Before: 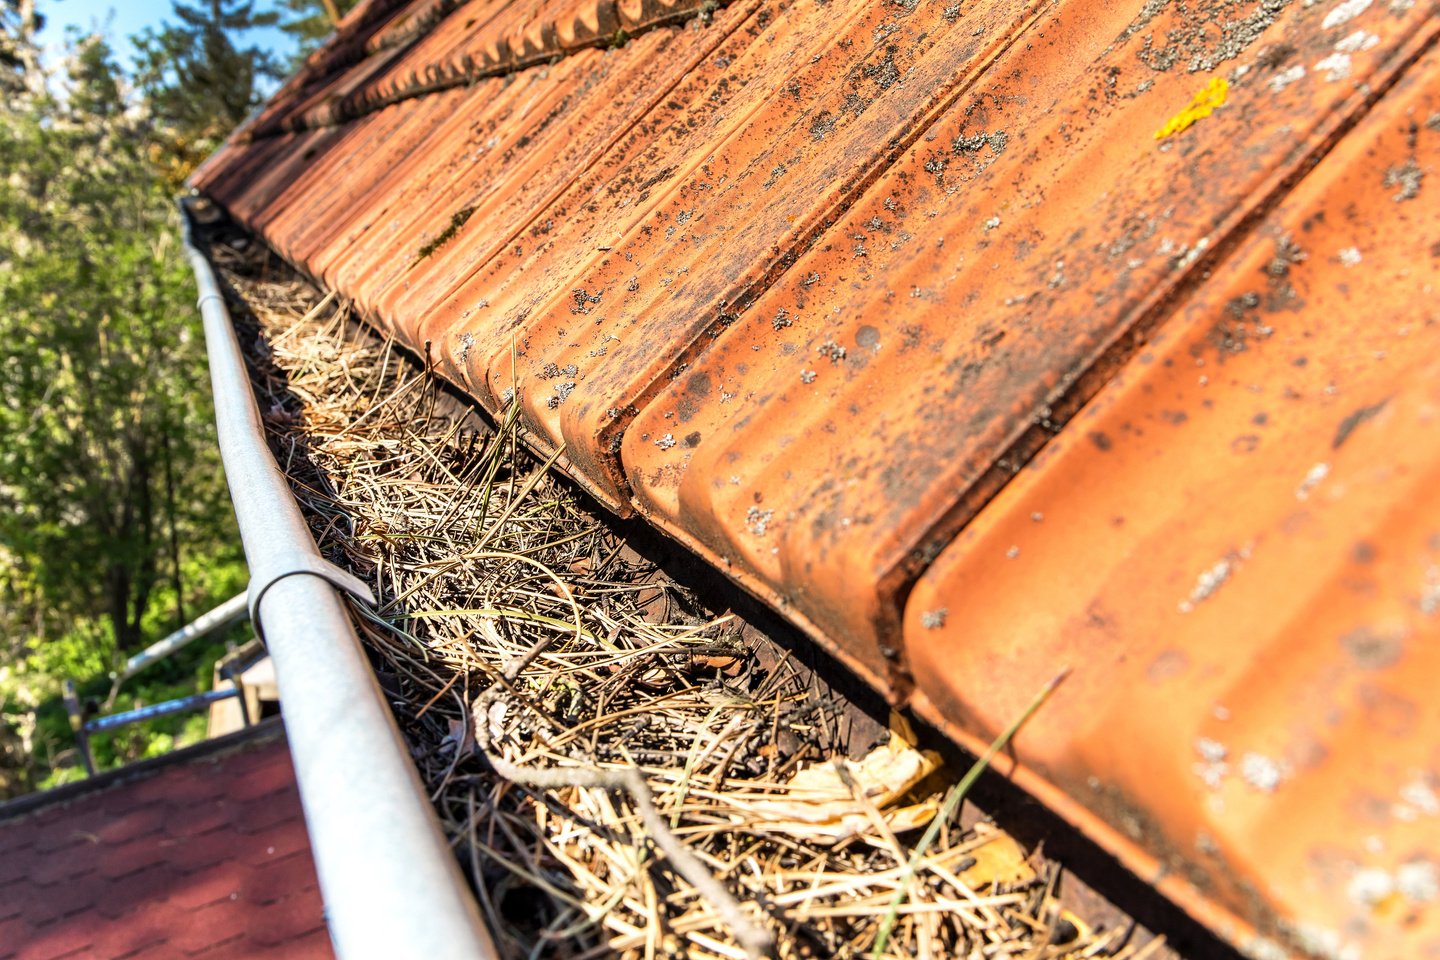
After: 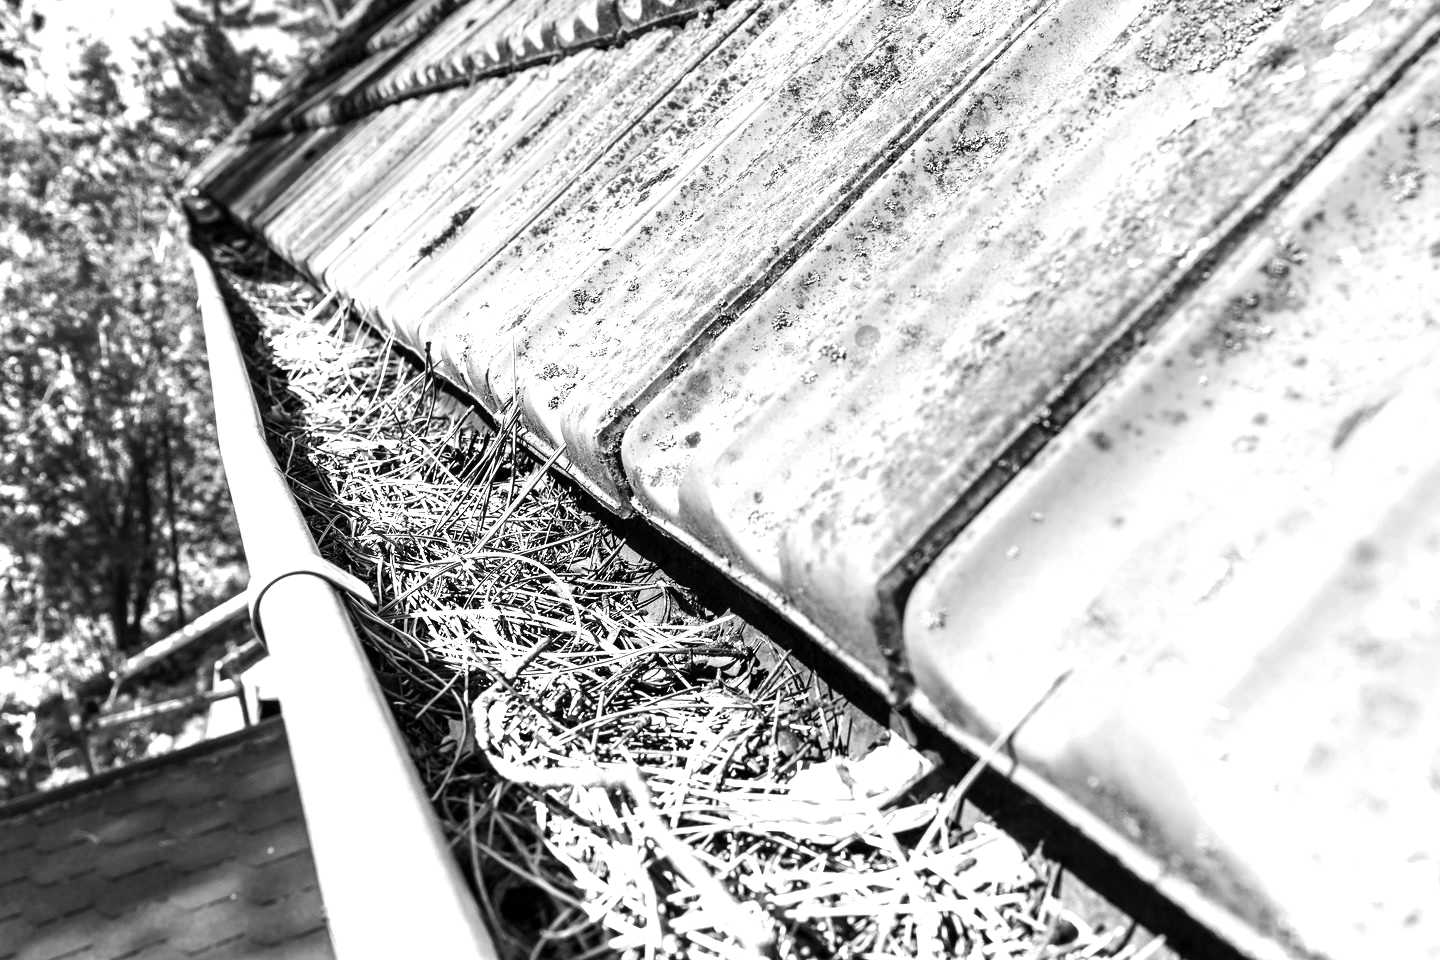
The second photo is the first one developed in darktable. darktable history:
monochrome: a -74.22, b 78.2
exposure: exposure 0.485 EV, compensate highlight preservation false
vignetting: fall-off start 100%, brightness -0.282, width/height ratio 1.31
tone equalizer: -8 EV -0.75 EV, -7 EV -0.7 EV, -6 EV -0.6 EV, -5 EV -0.4 EV, -3 EV 0.4 EV, -2 EV 0.6 EV, -1 EV 0.7 EV, +0 EV 0.75 EV, edges refinement/feathering 500, mask exposure compensation -1.57 EV, preserve details no
